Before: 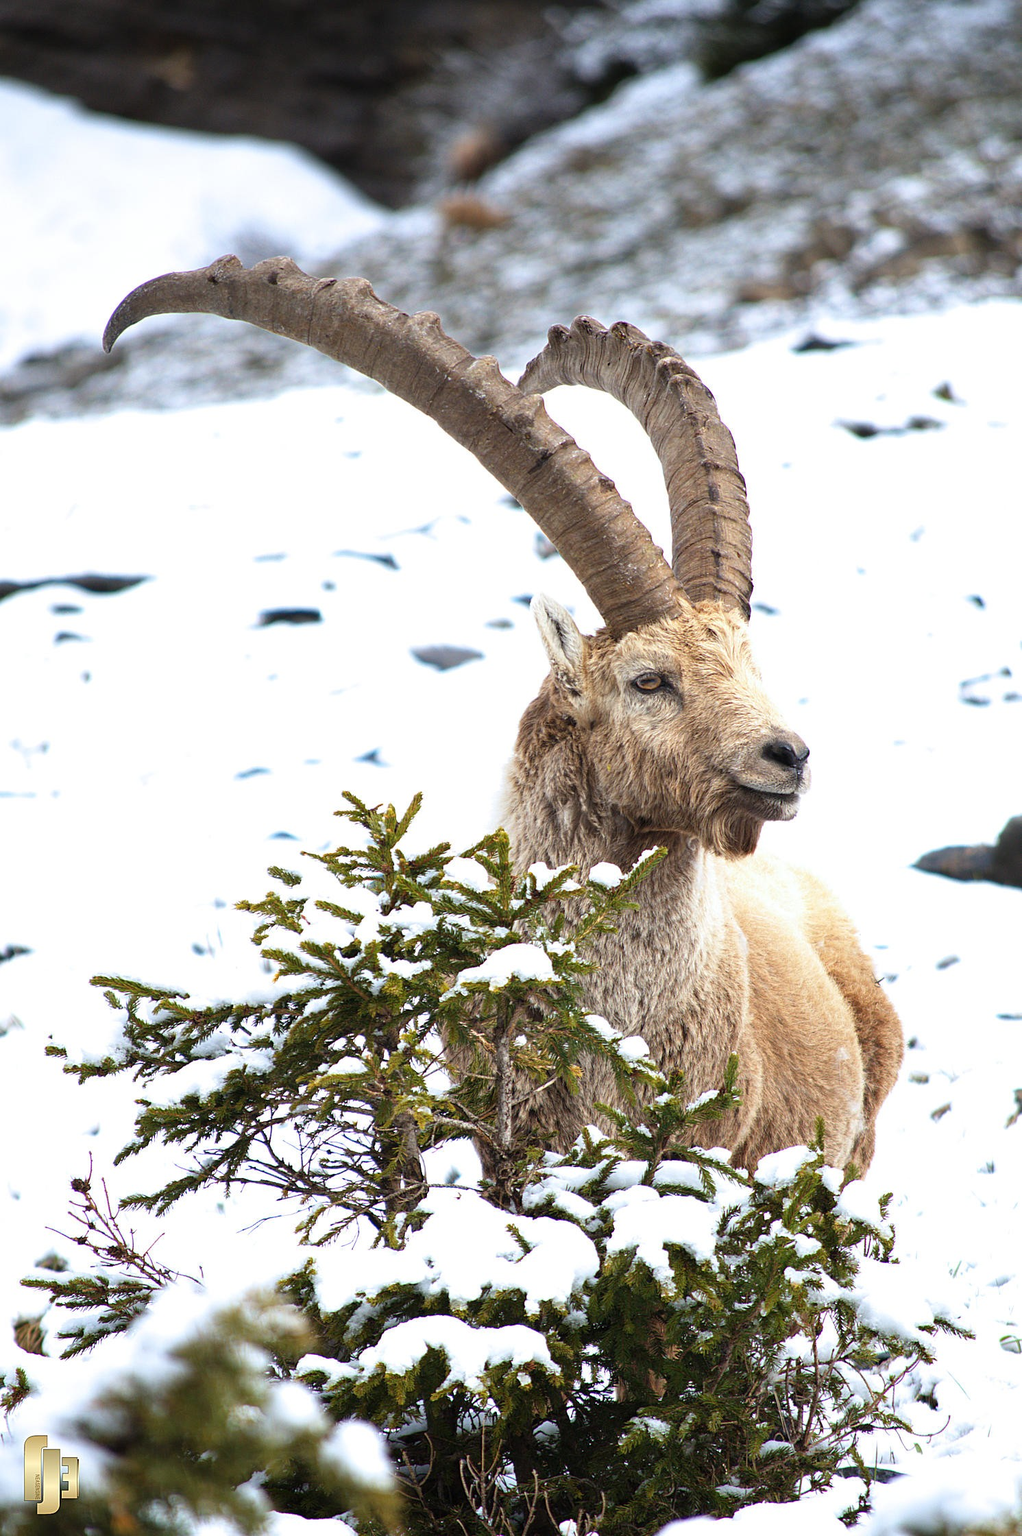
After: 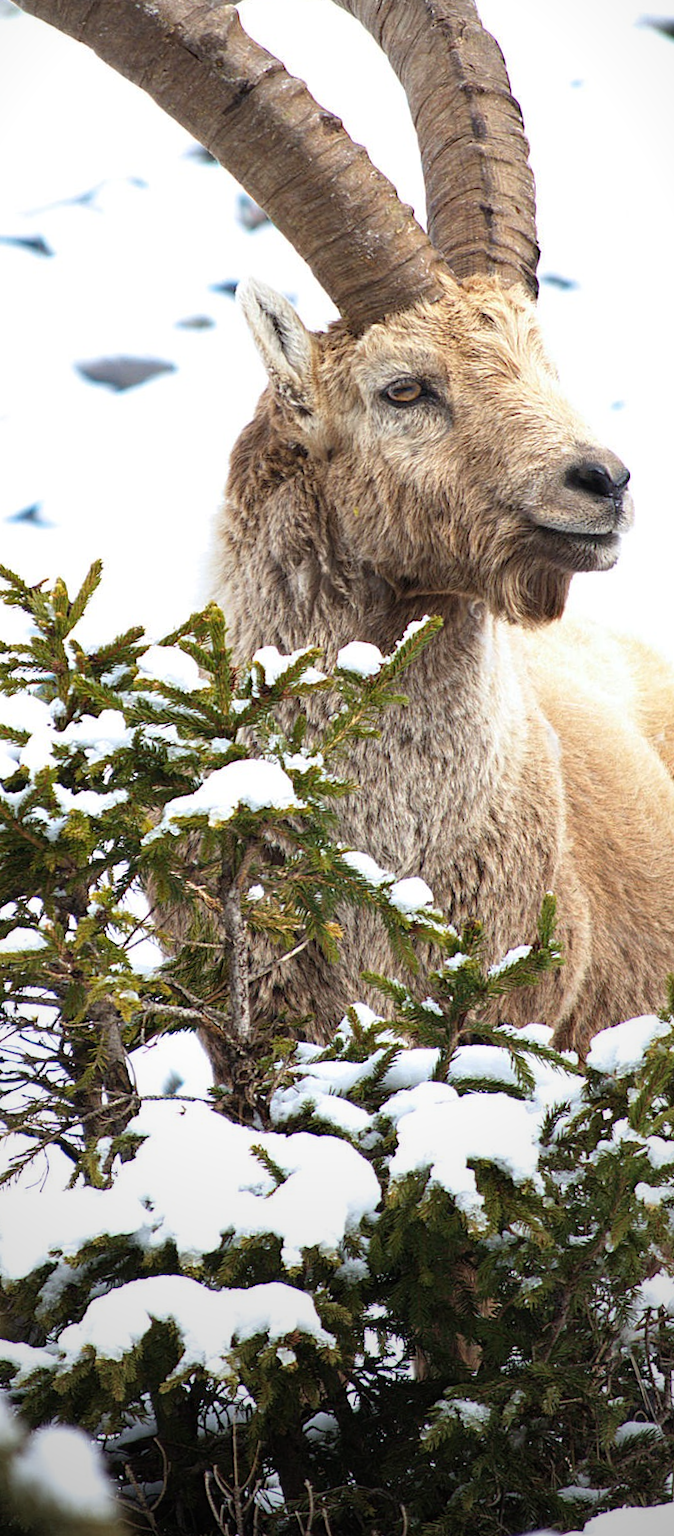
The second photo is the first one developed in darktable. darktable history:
vignetting: fall-off start 72.14%, fall-off radius 108.07%, brightness -0.713, saturation -0.488, center (-0.054, -0.359), width/height ratio 0.729
crop: left 35.432%, top 26.233%, right 20.145%, bottom 3.432%
rotate and perspective: rotation -3.18°, automatic cropping off
